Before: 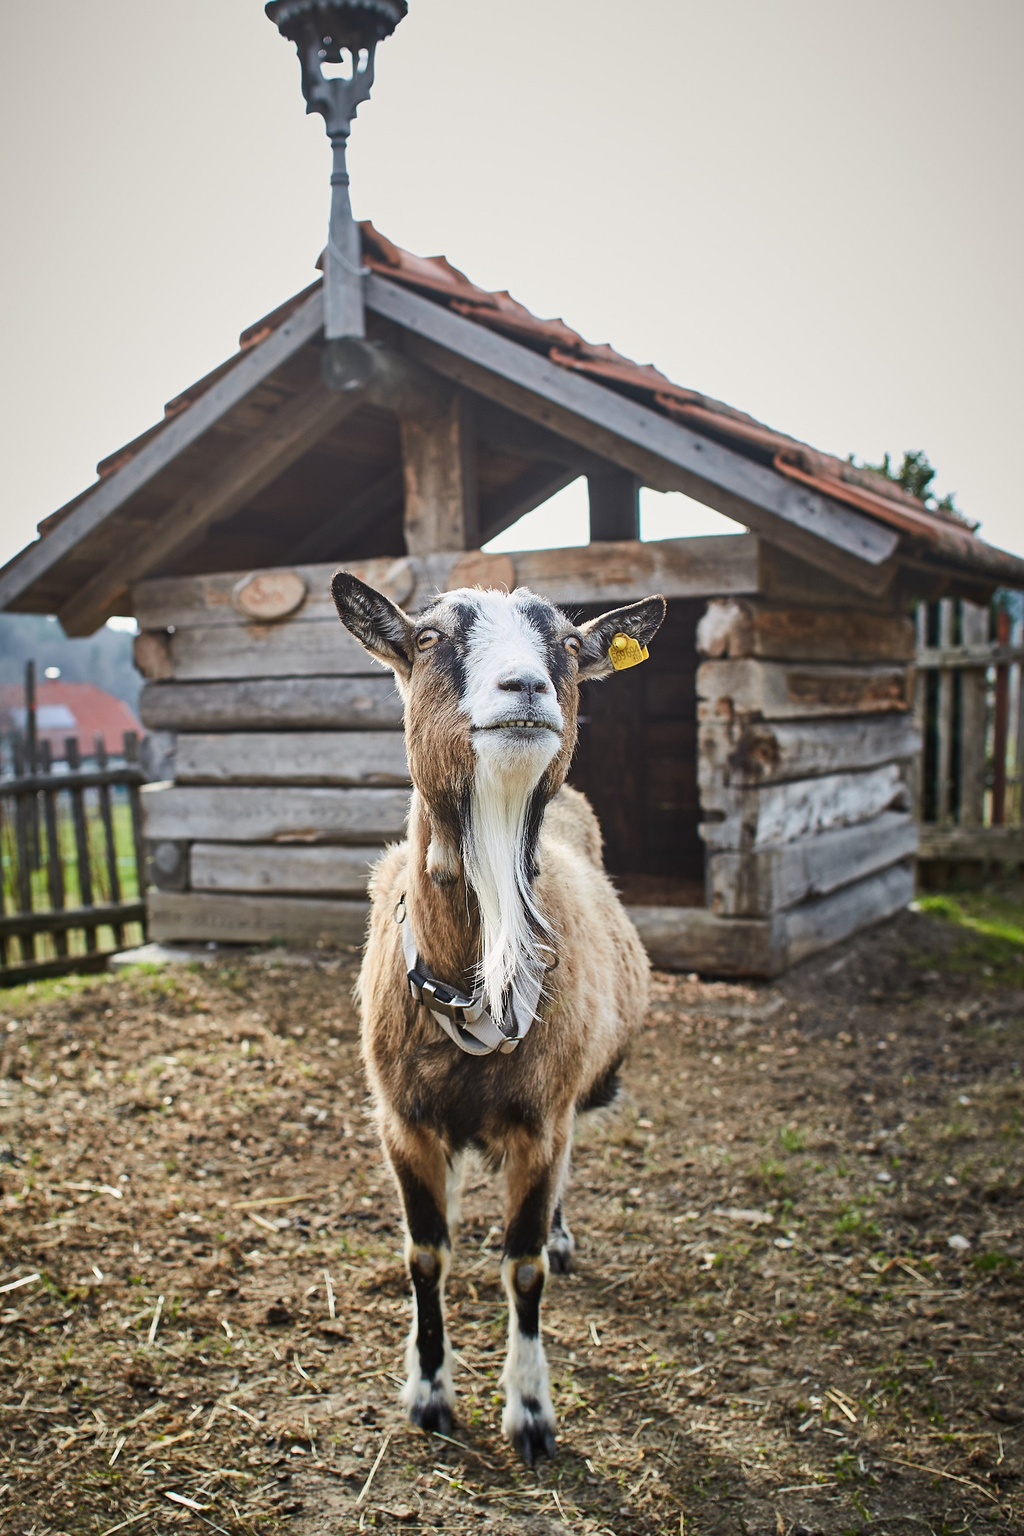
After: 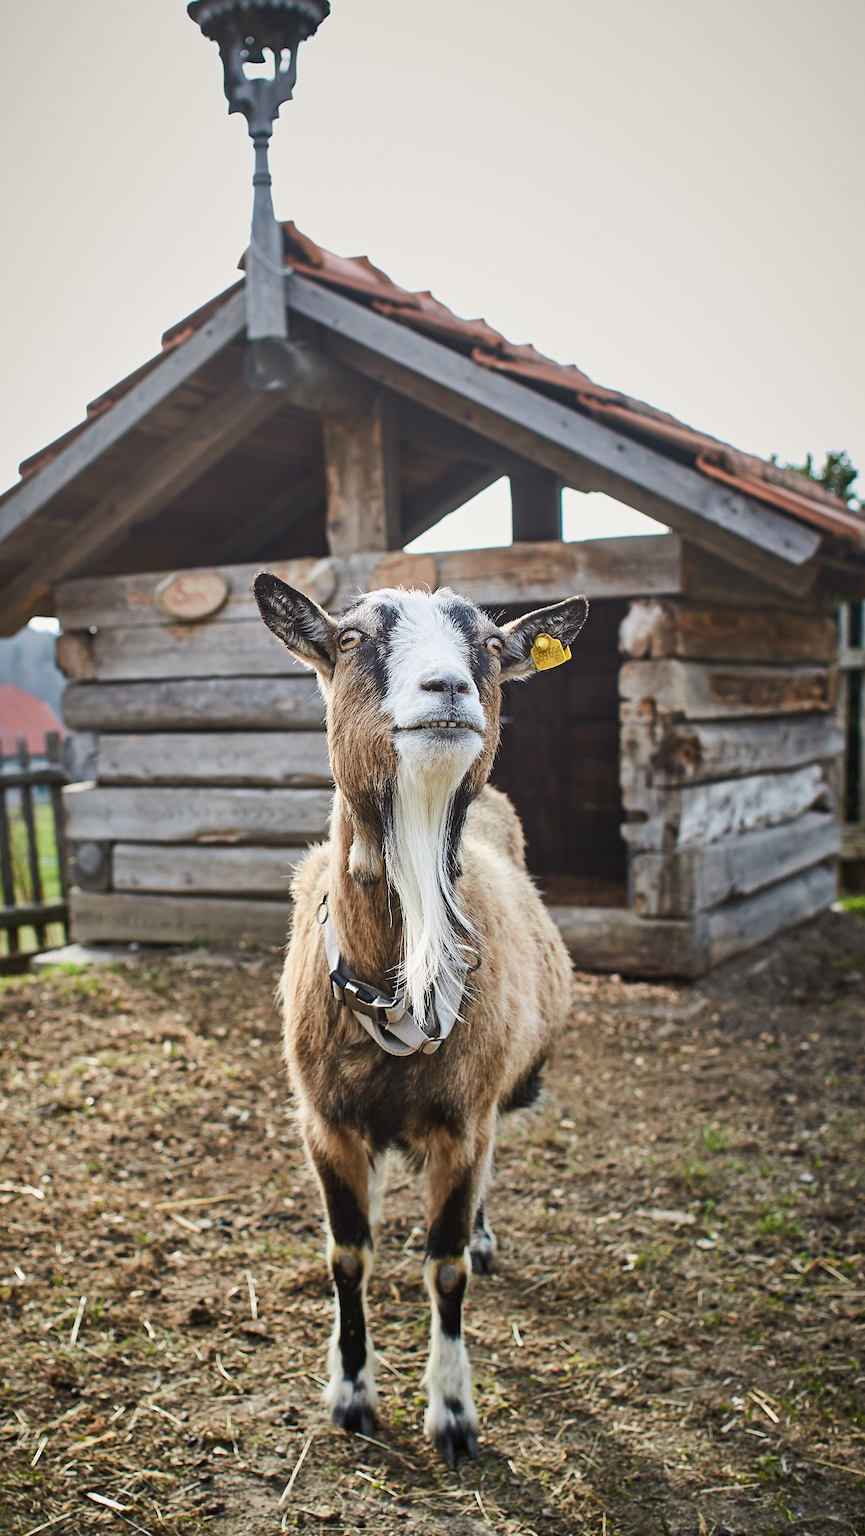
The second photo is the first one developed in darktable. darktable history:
exposure: compensate highlight preservation false
crop: left 7.633%, right 7.828%
